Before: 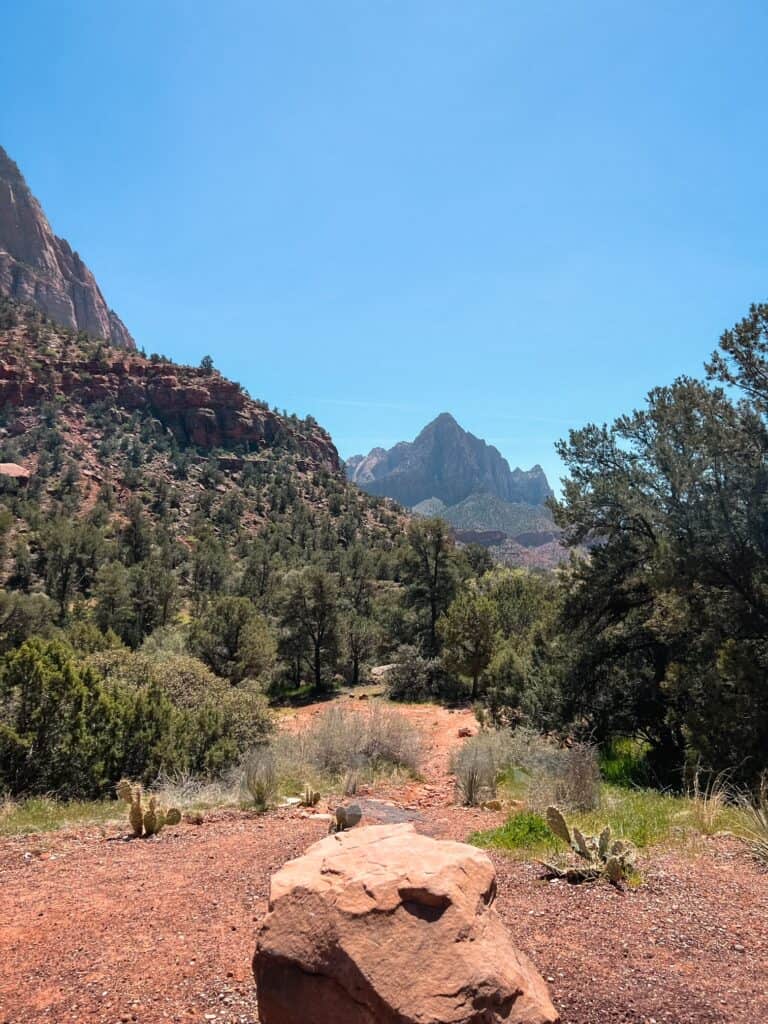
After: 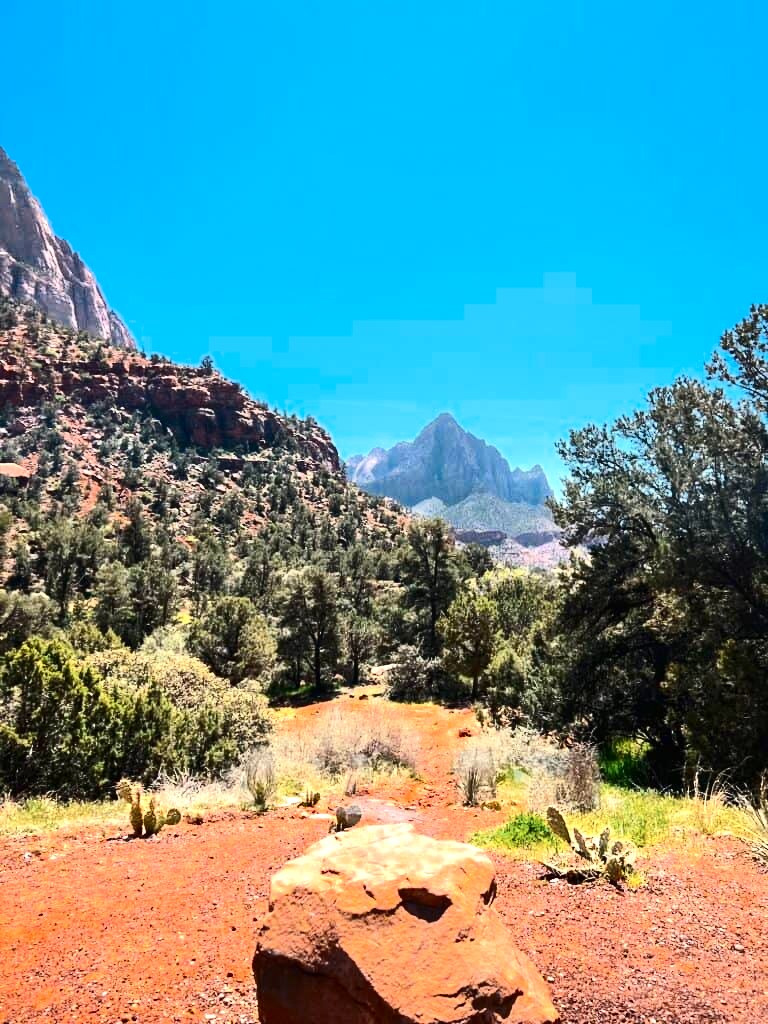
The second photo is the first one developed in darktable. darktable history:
contrast brightness saturation: contrast 0.28
color zones: curves: ch0 [(0, 0.5) (0.125, 0.4) (0.25, 0.5) (0.375, 0.4) (0.5, 0.4) (0.625, 0.35) (0.75, 0.35) (0.875, 0.5)]; ch1 [(0, 0.35) (0.125, 0.45) (0.25, 0.35) (0.375, 0.35) (0.5, 0.35) (0.625, 0.35) (0.75, 0.45) (0.875, 0.35)]; ch2 [(0, 0.6) (0.125, 0.5) (0.25, 0.5) (0.375, 0.6) (0.5, 0.6) (0.625, 0.5) (0.75, 0.5) (0.875, 0.5)]
color balance rgb: linear chroma grading › shadows -10%, linear chroma grading › global chroma 20%, perceptual saturation grading › global saturation 15%, perceptual brilliance grading › global brilliance 30%, perceptual brilliance grading › highlights 12%, perceptual brilliance grading › mid-tones 24%, global vibrance 20%
